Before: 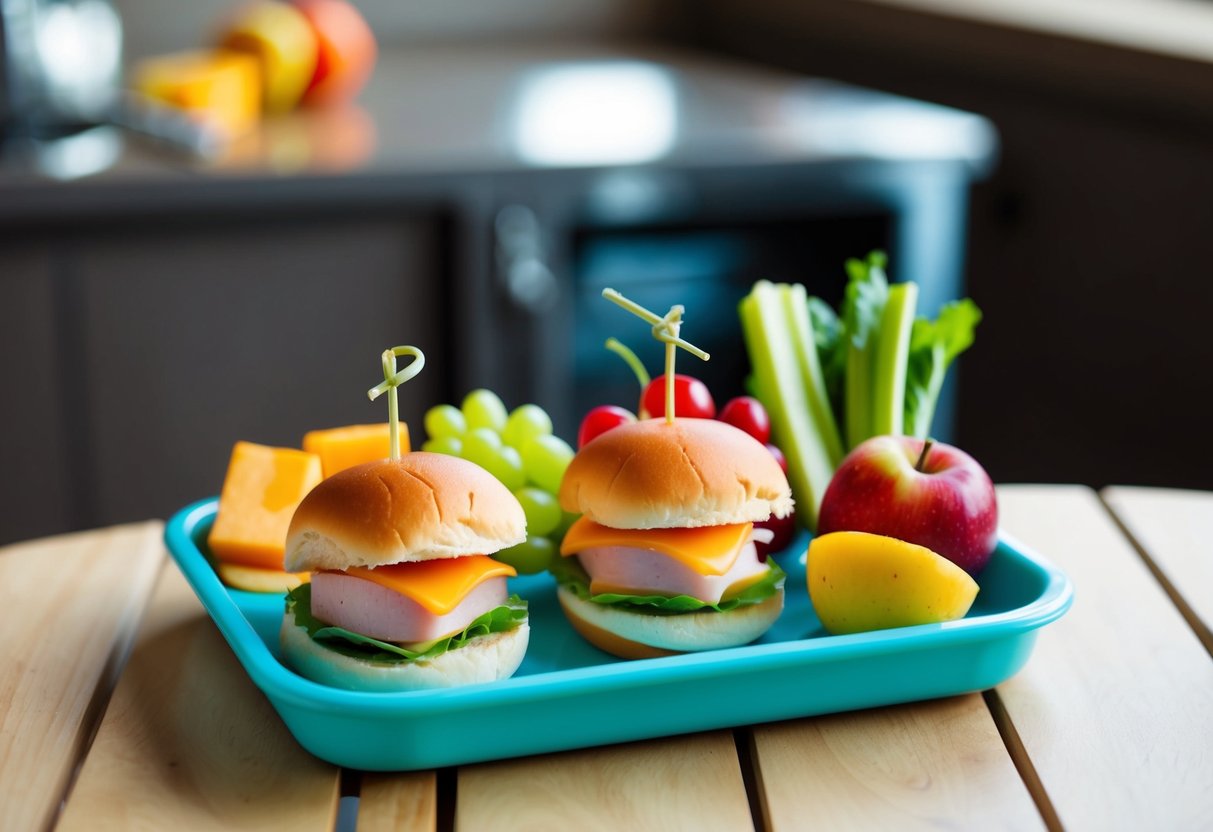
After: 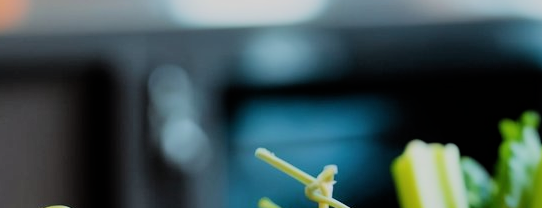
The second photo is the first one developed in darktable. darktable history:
crop: left 28.64%, top 16.832%, right 26.637%, bottom 58.055%
shadows and highlights: white point adjustment 0.05, highlights color adjustment 55.9%, soften with gaussian
filmic rgb: black relative exposure -7.65 EV, white relative exposure 4.56 EV, hardness 3.61, color science v6 (2022)
